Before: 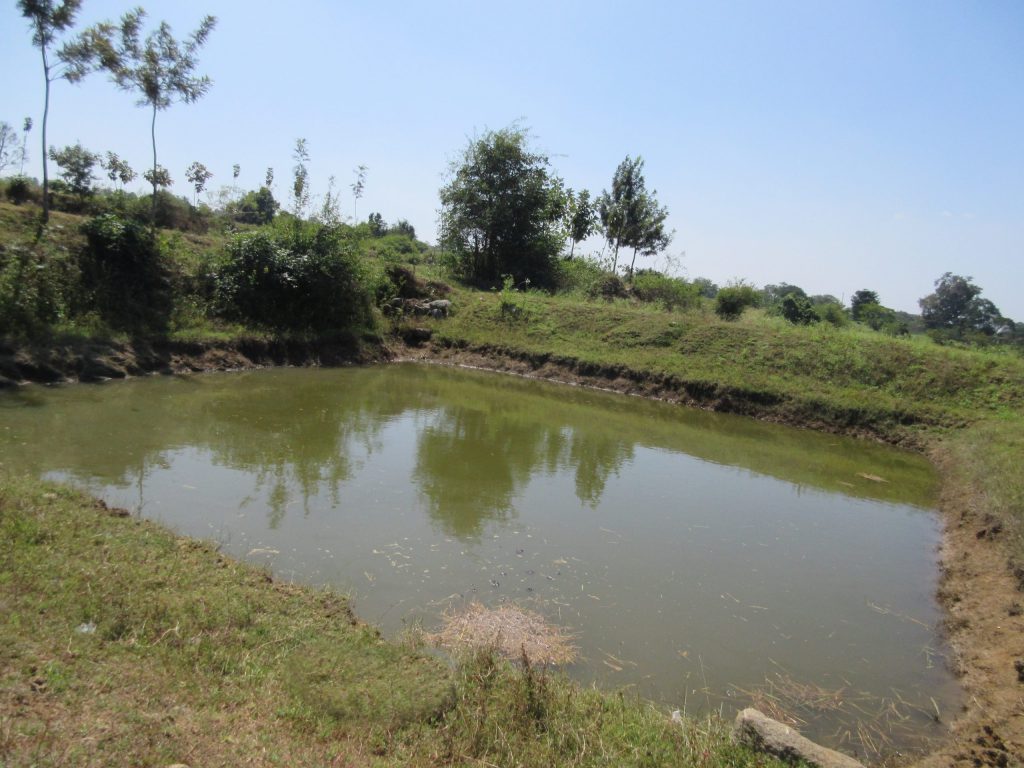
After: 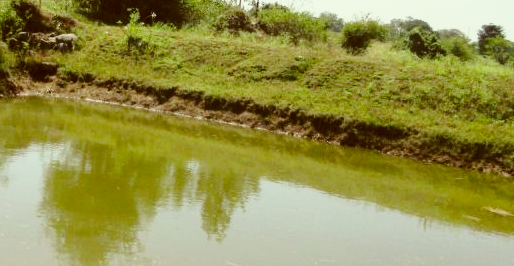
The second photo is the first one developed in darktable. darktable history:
color correction: highlights a* -5.94, highlights b* 9.48, shadows a* 10.12, shadows b* 23.94
base curve: curves: ch0 [(0, 0) (0.028, 0.03) (0.121, 0.232) (0.46, 0.748) (0.859, 0.968) (1, 1)], preserve colors none
crop: left 36.607%, top 34.735%, right 13.146%, bottom 30.611%
